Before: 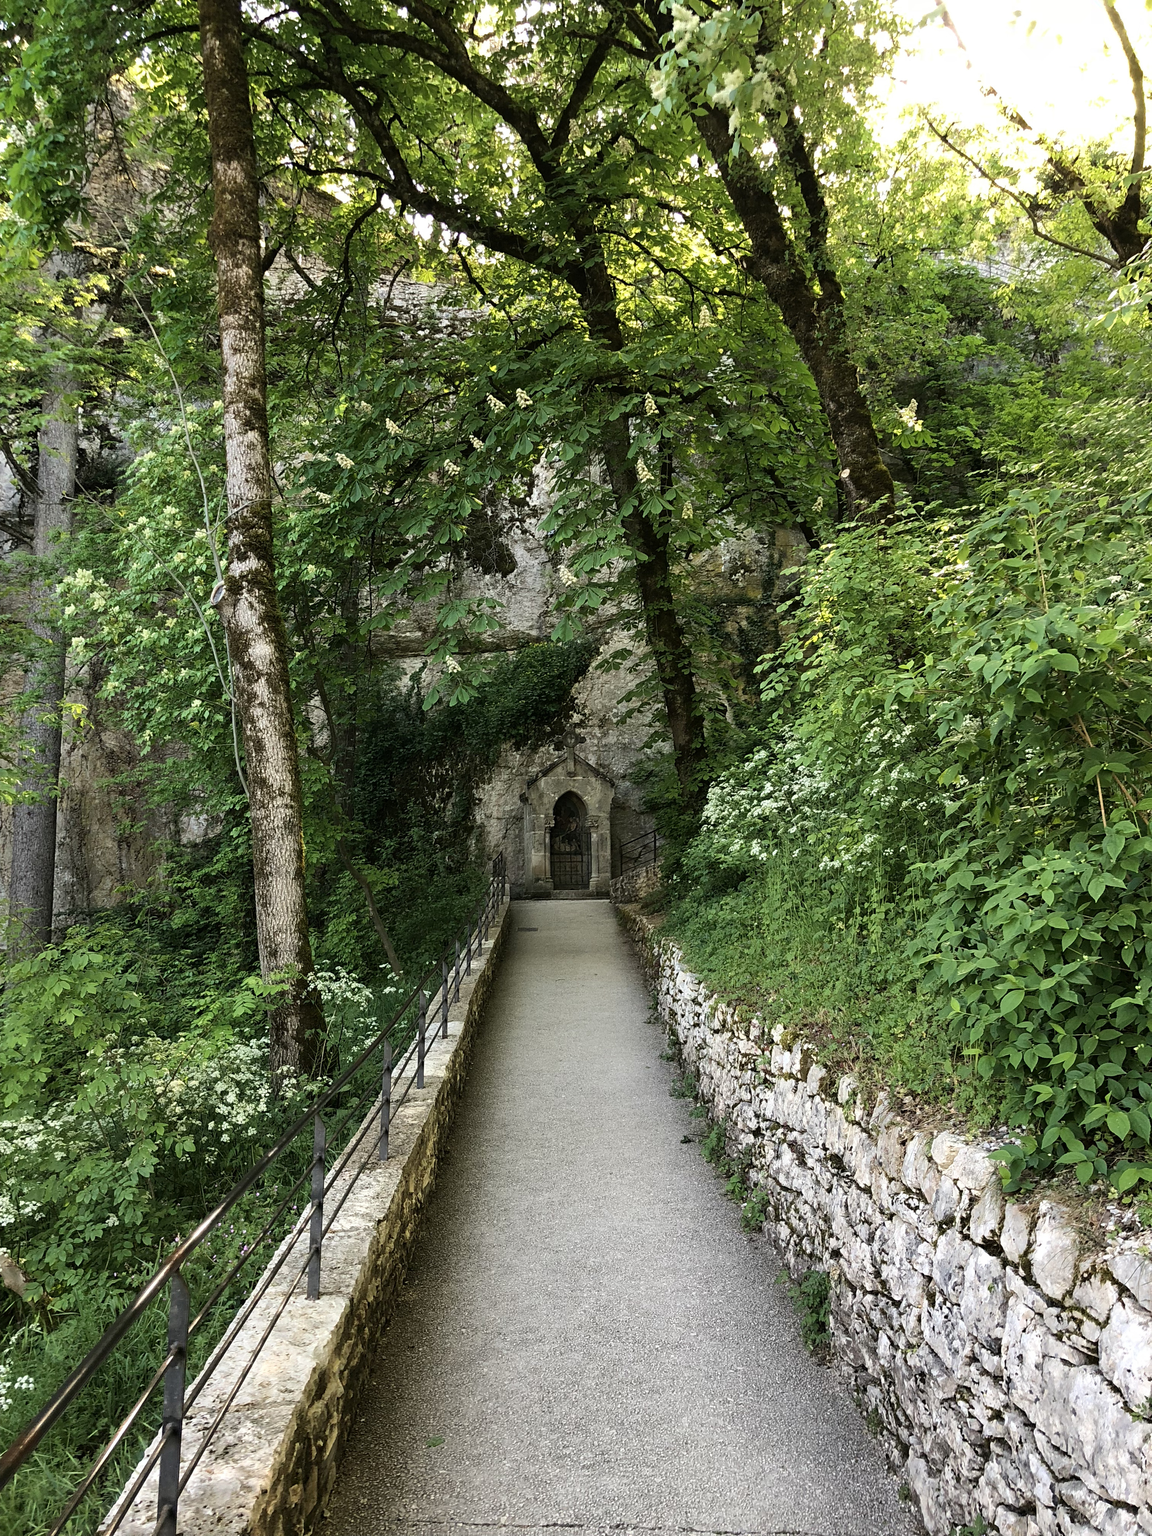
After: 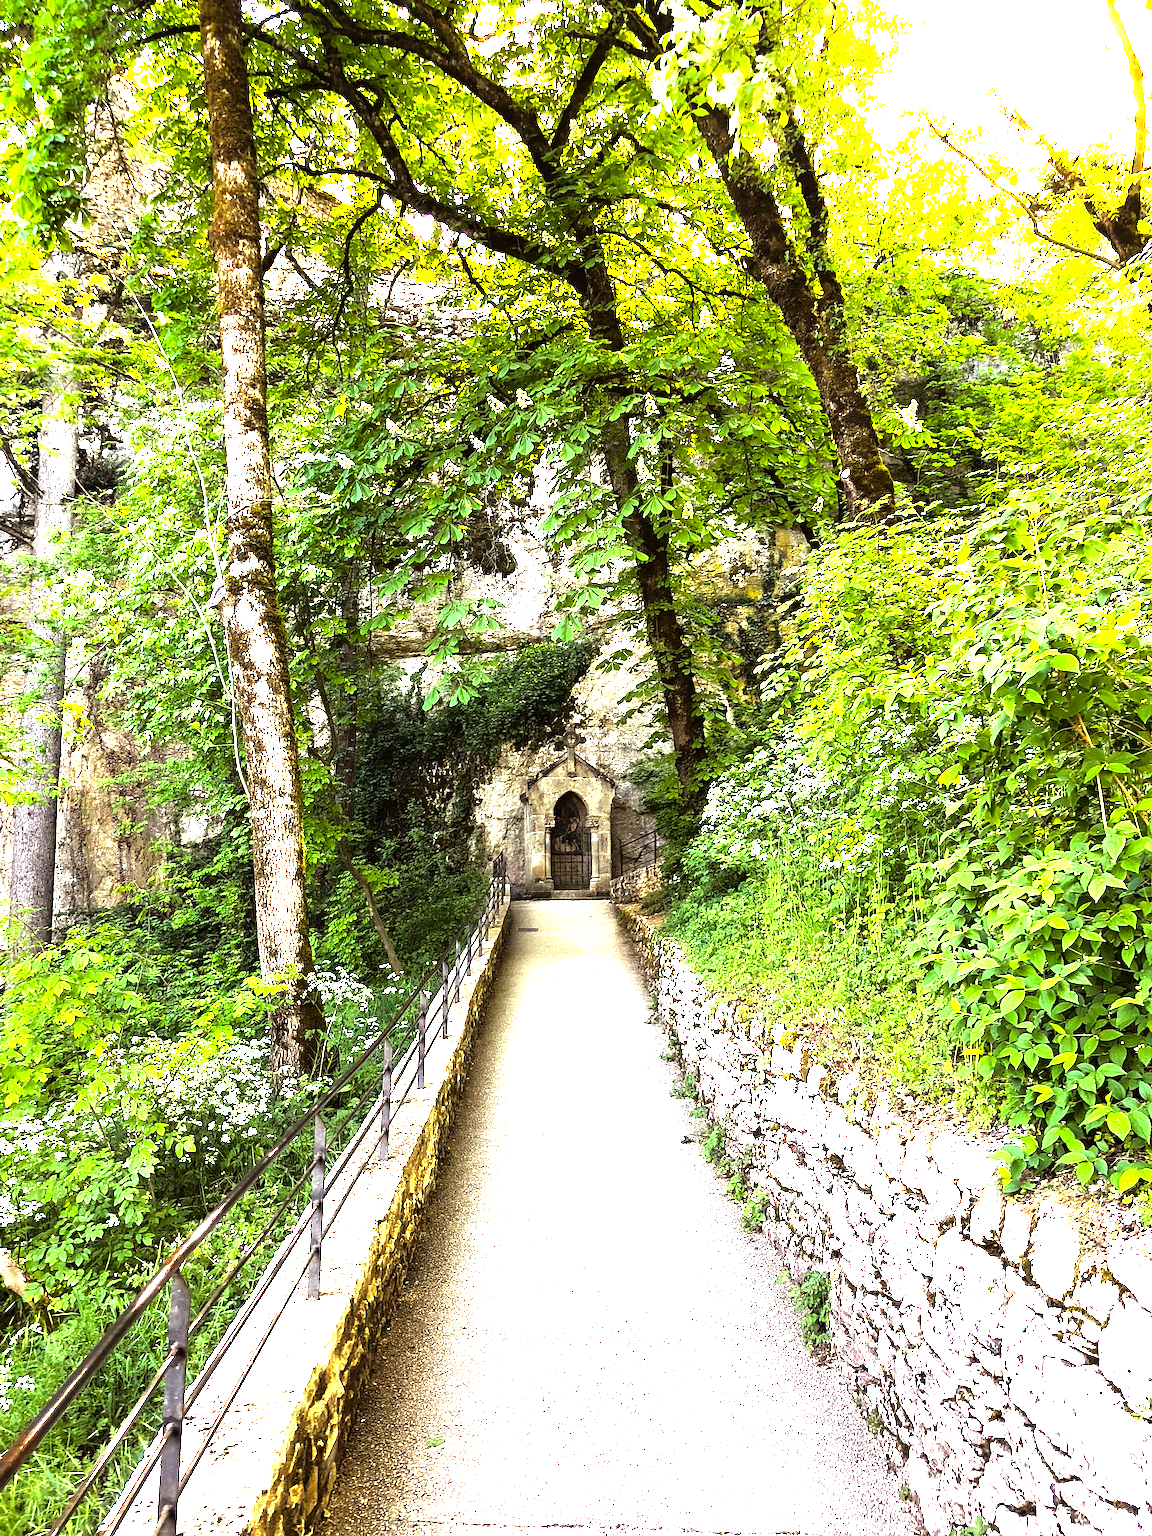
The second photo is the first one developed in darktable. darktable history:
tone equalizer: -8 EV -0.761 EV, -7 EV -0.706 EV, -6 EV -0.615 EV, -5 EV -0.386 EV, -3 EV 0.37 EV, -2 EV 0.6 EV, -1 EV 0.676 EV, +0 EV 0.763 EV
exposure: black level correction 0, exposure 1.104 EV, compensate highlight preservation false
color balance rgb: power › luminance -7.592%, power › chroma 1.352%, power › hue 330.49°, highlights gain › luminance 0.864%, highlights gain › chroma 0.347%, highlights gain › hue 41.15°, perceptual saturation grading › global saturation 30.713%, perceptual brilliance grading › global brilliance 20.305%
